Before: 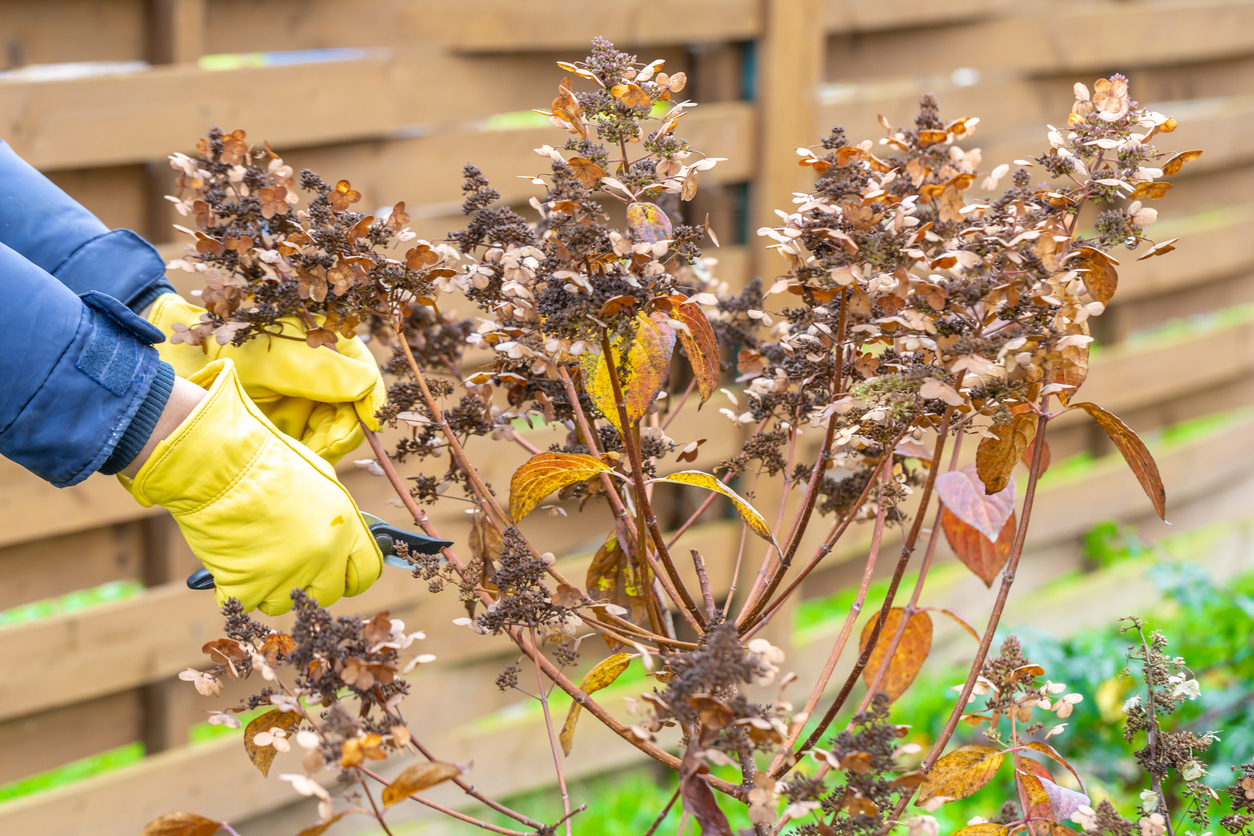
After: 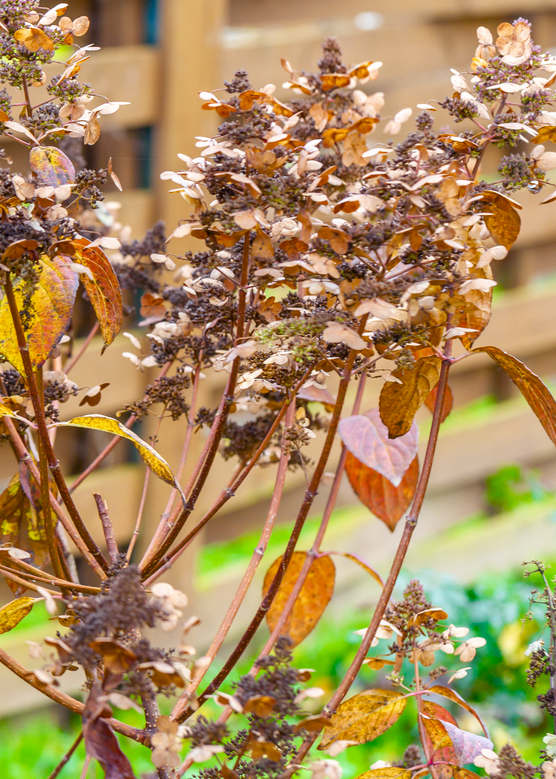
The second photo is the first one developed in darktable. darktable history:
color balance rgb: shadows lift › luminance -21.559%, shadows lift › chroma 6.663%, shadows lift › hue 270.72°, perceptual saturation grading › global saturation 25.933%, perceptual saturation grading › highlights -28.003%, perceptual saturation grading › mid-tones 15.547%, perceptual saturation grading › shadows 32.874%
crop: left 47.613%, top 6.713%, right 8.011%
